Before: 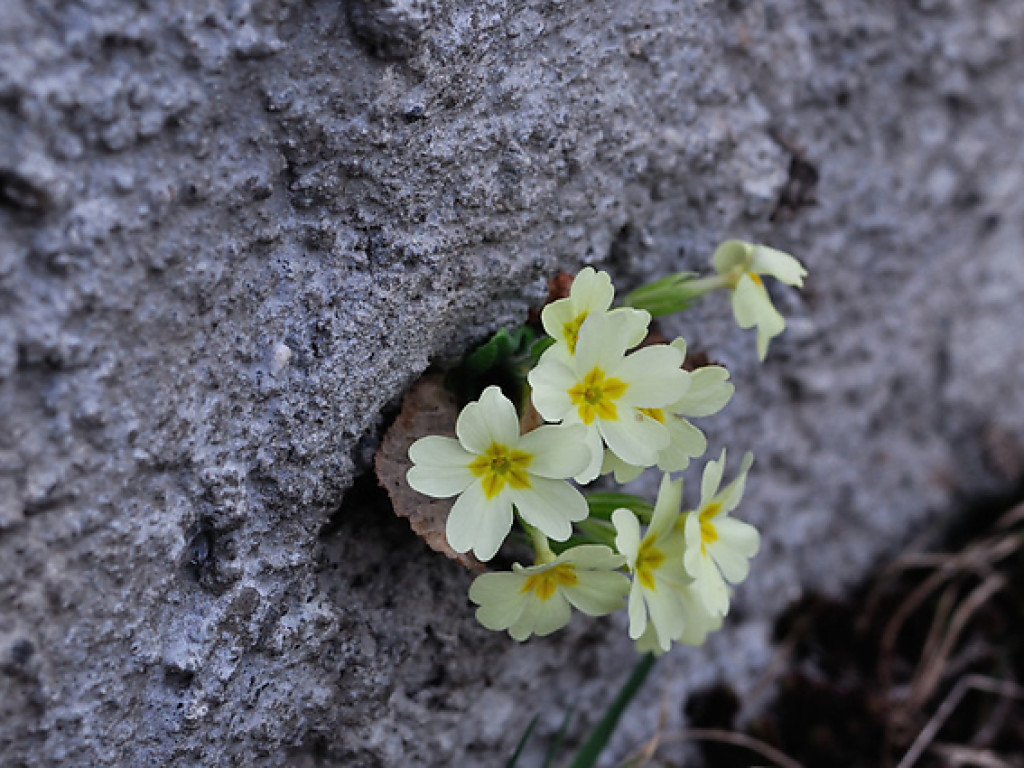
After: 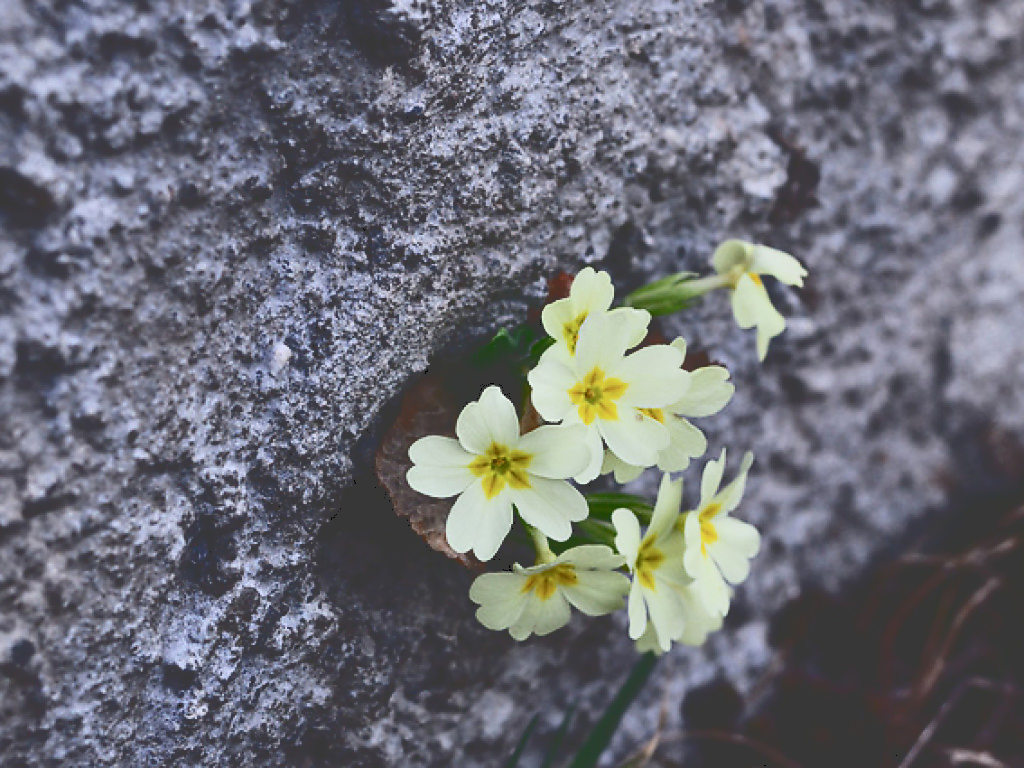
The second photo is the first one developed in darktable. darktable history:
tone curve: curves: ch0 [(0, 0) (0.003, 0.231) (0.011, 0.231) (0.025, 0.231) (0.044, 0.231) (0.069, 0.231) (0.1, 0.234) (0.136, 0.239) (0.177, 0.243) (0.224, 0.247) (0.277, 0.265) (0.335, 0.311) (0.399, 0.389) (0.468, 0.507) (0.543, 0.634) (0.623, 0.74) (0.709, 0.83) (0.801, 0.889) (0.898, 0.93) (1, 1)], color space Lab, independent channels, preserve colors none
